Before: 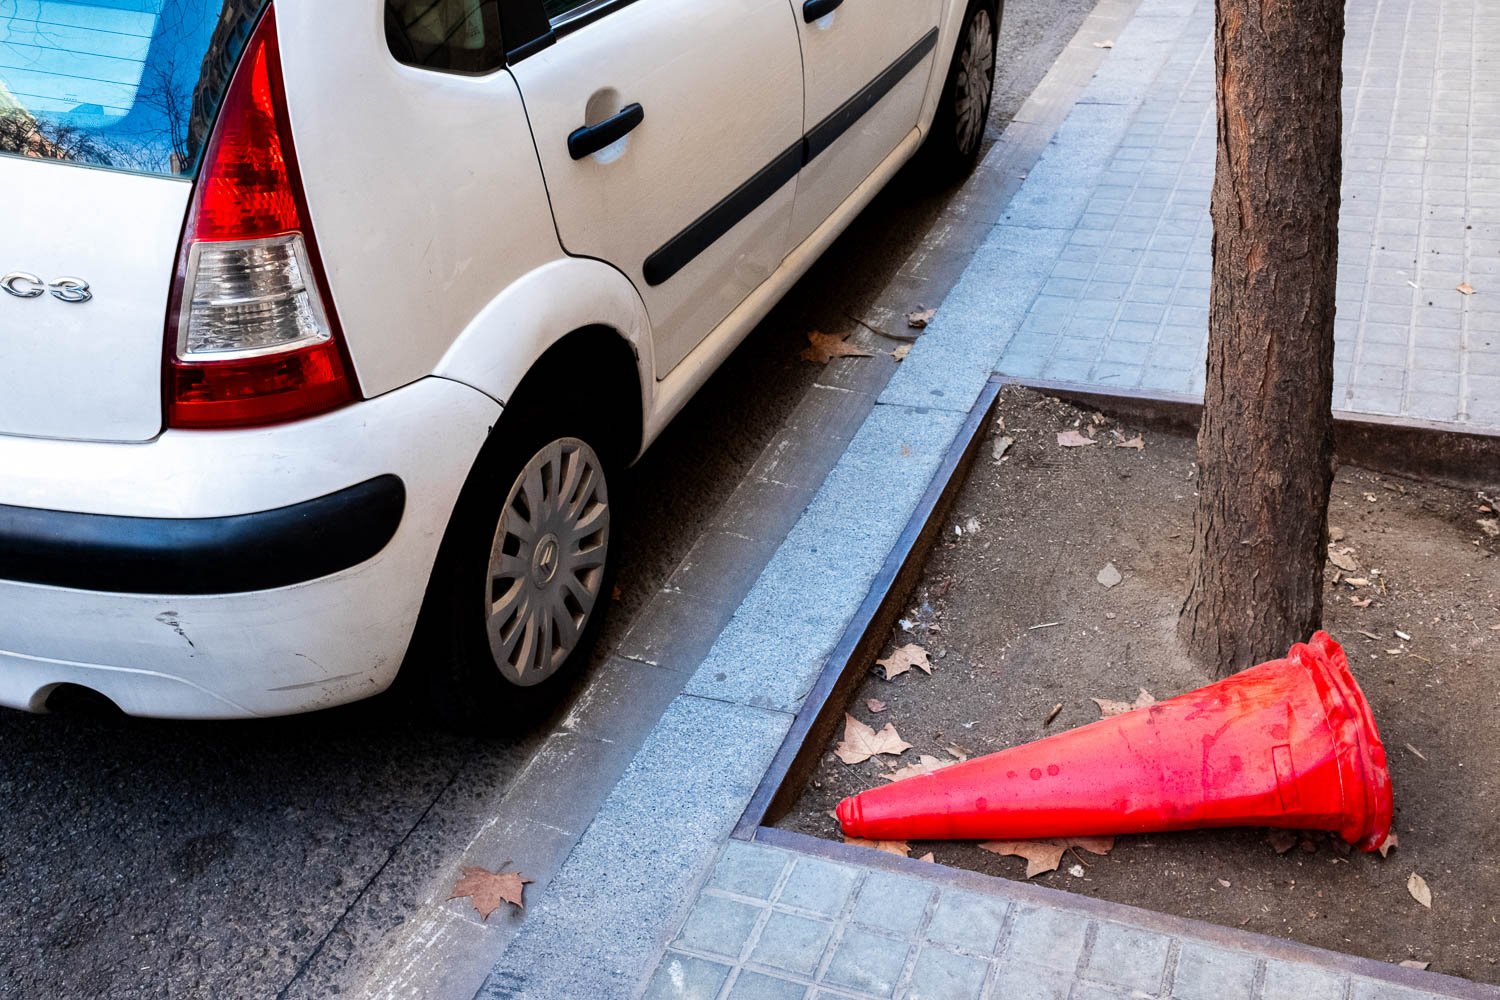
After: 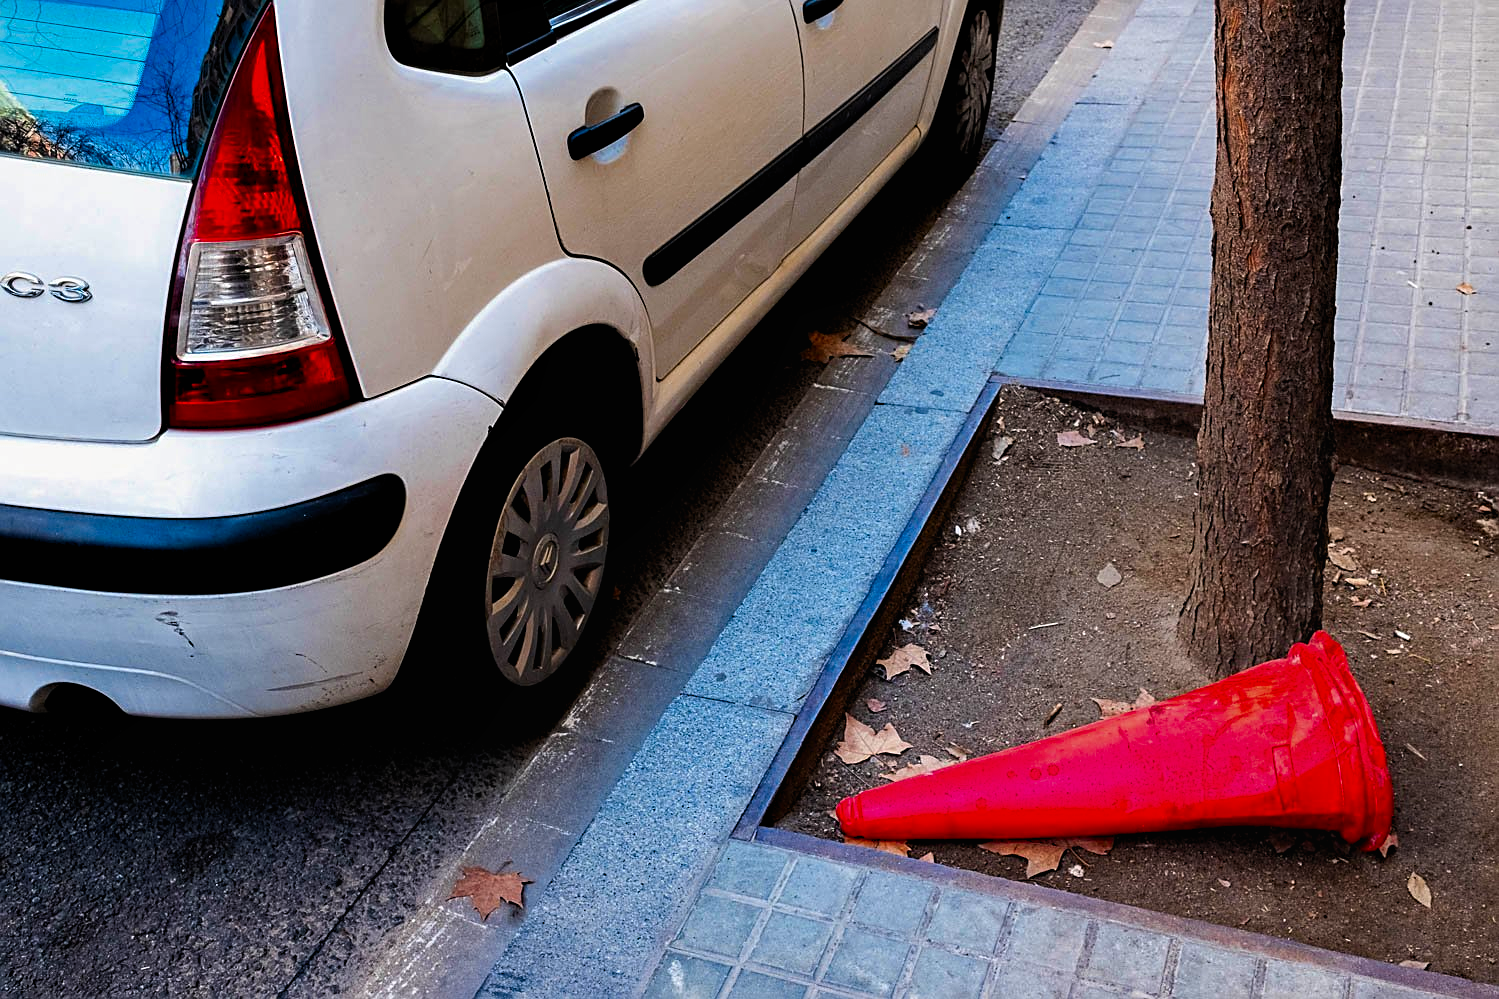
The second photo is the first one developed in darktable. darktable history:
levels: levels [0.012, 0.367, 0.697]
exposure: exposure -1.377 EV, compensate highlight preservation false
crop: left 0.032%
sharpen: on, module defaults
color zones: curves: ch0 [(0, 0.425) (0.143, 0.422) (0.286, 0.42) (0.429, 0.419) (0.571, 0.419) (0.714, 0.42) (0.857, 0.422) (1, 0.425)]; ch1 [(0, 0.666) (0.143, 0.669) (0.286, 0.671) (0.429, 0.67) (0.571, 0.67) (0.714, 0.67) (0.857, 0.67) (1, 0.666)]
local contrast: mode bilateral grid, contrast 99, coarseness 100, detail 92%, midtone range 0.2
haze removal: compatibility mode true, adaptive false
